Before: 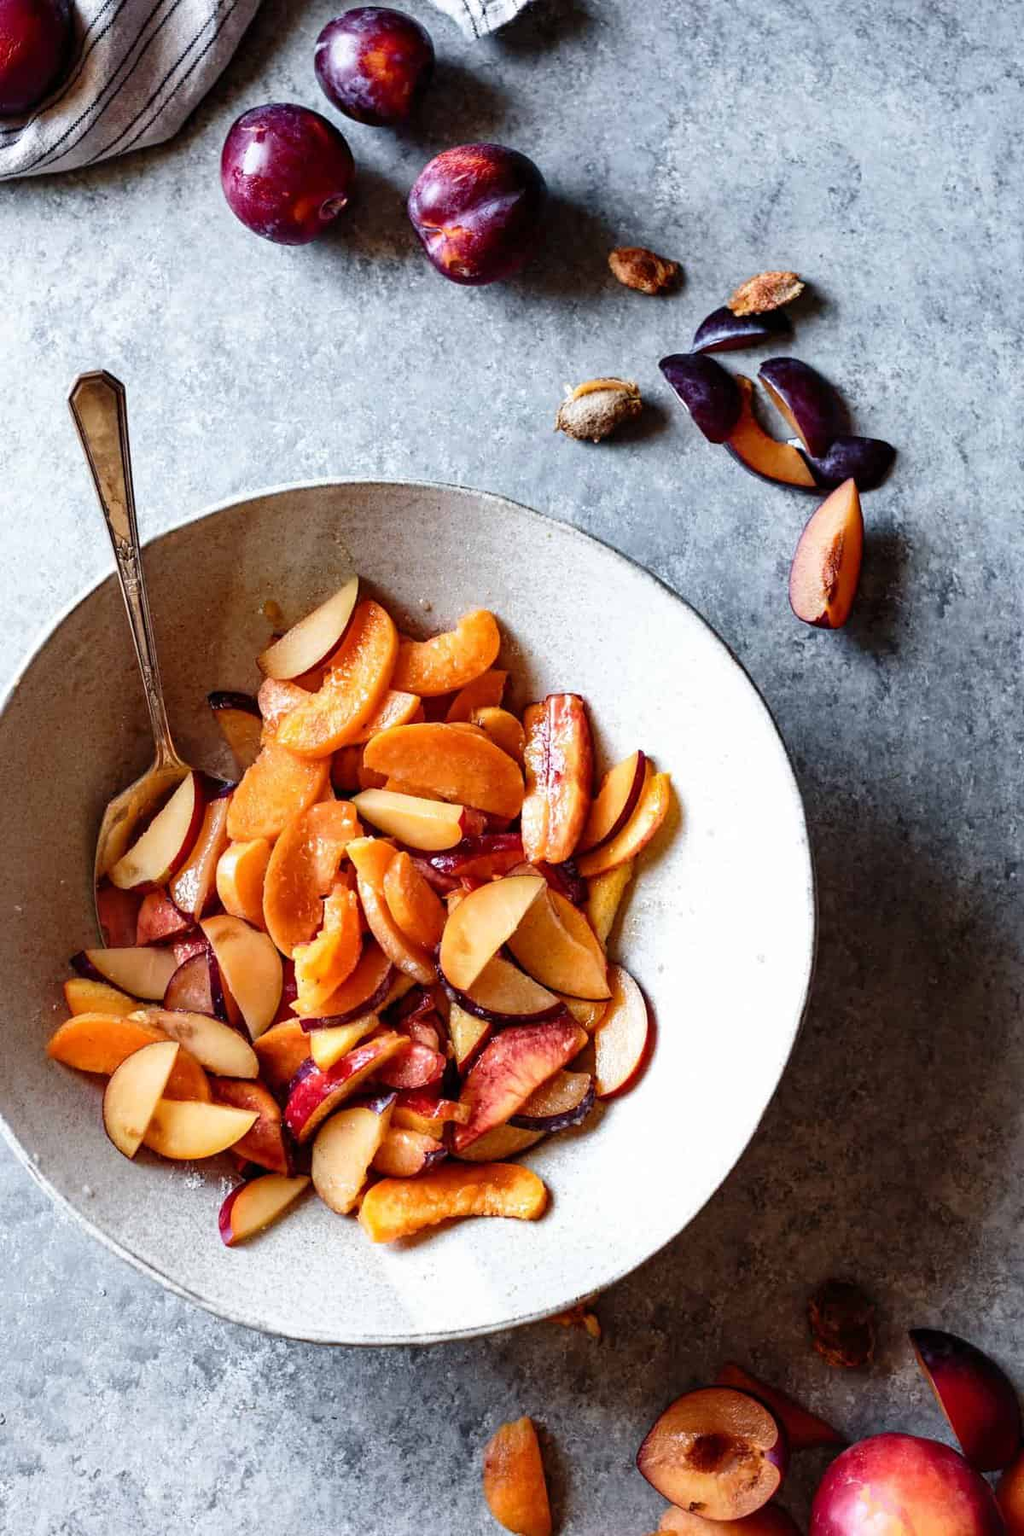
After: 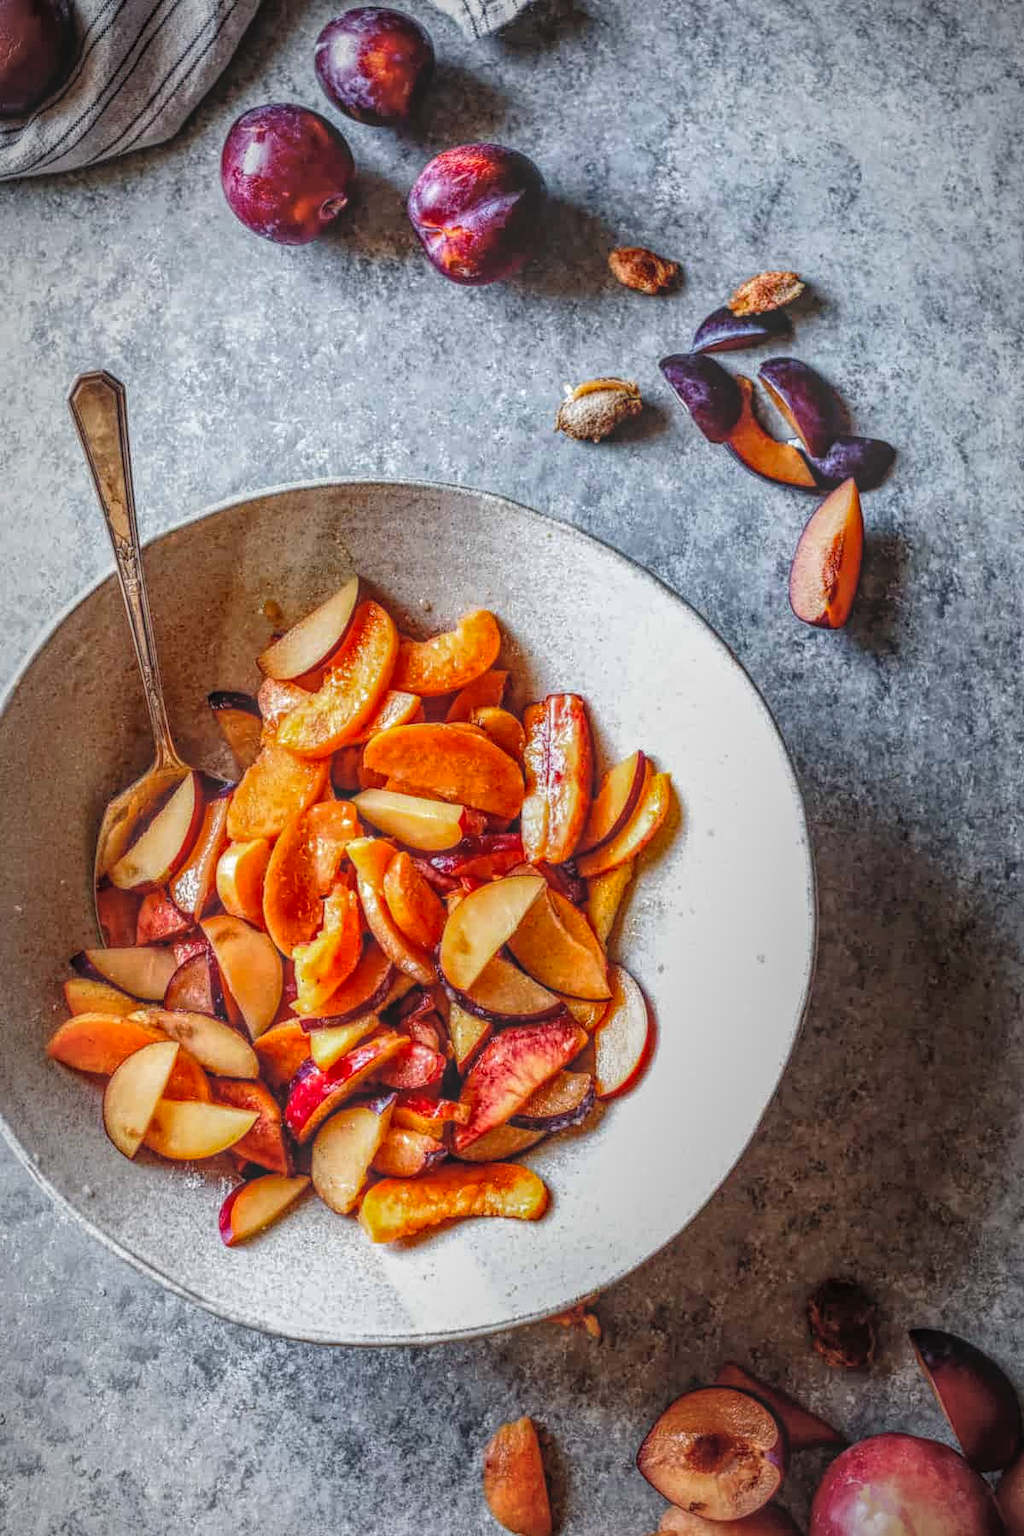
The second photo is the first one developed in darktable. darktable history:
local contrast: highlights 20%, shadows 30%, detail 200%, midtone range 0.2
vignetting: fall-off radius 60%, automatic ratio true
vibrance: vibrance 50%
